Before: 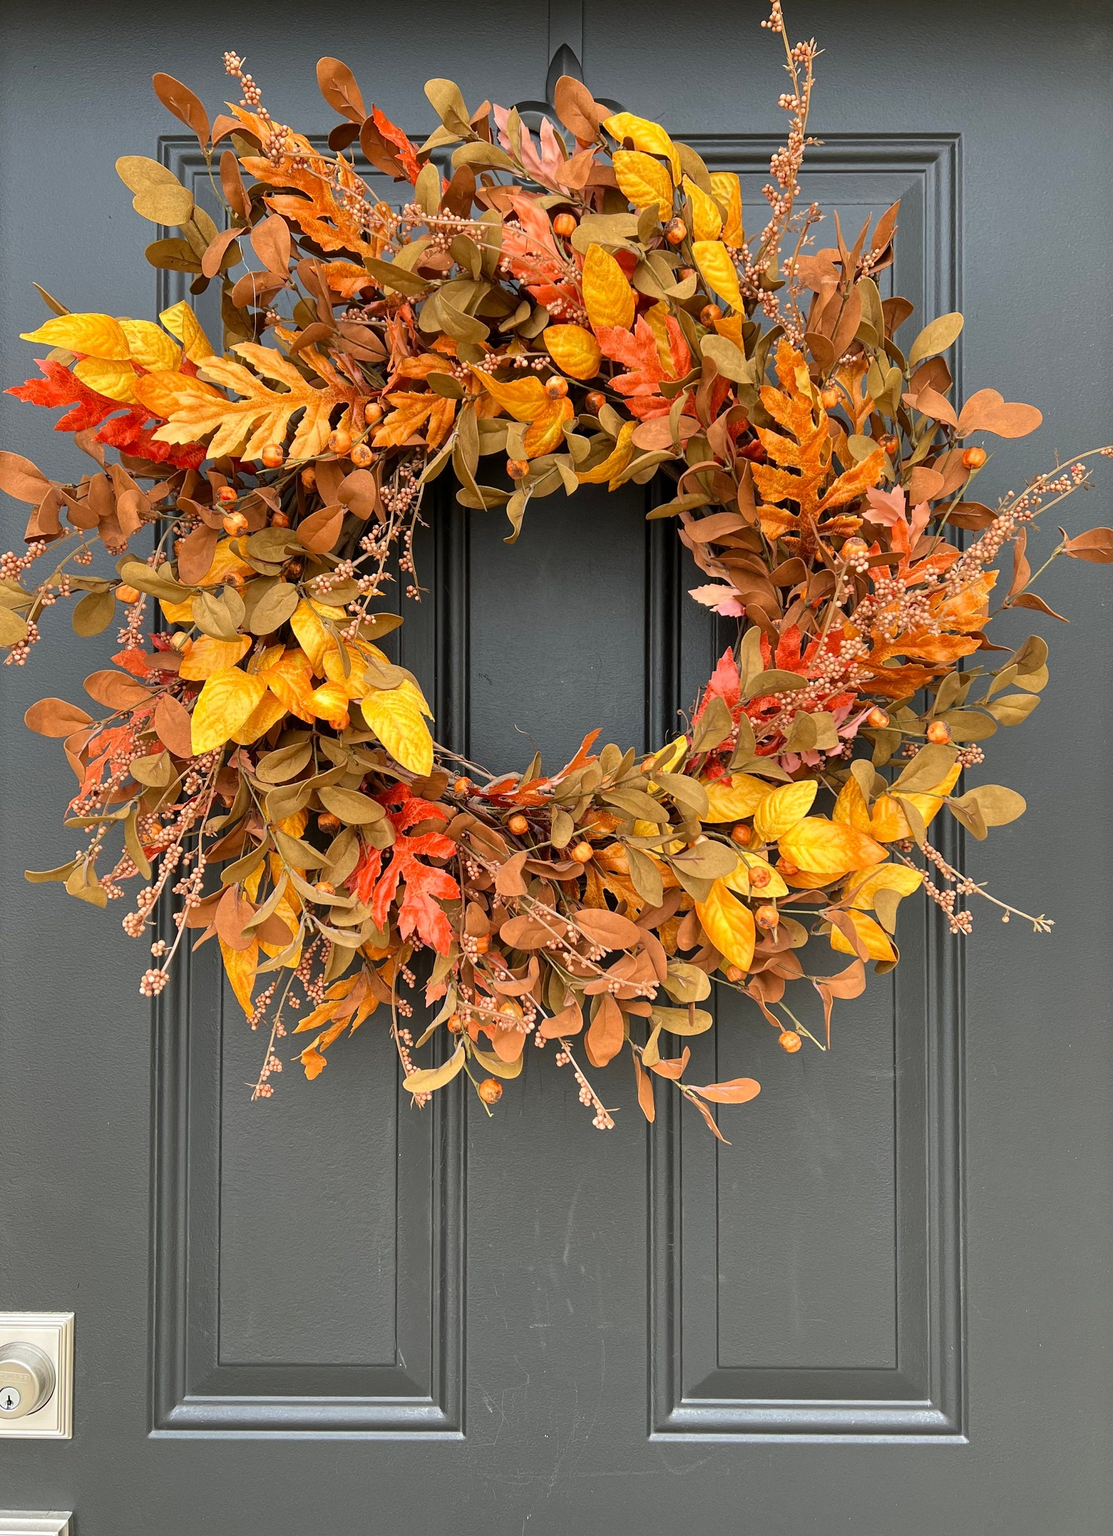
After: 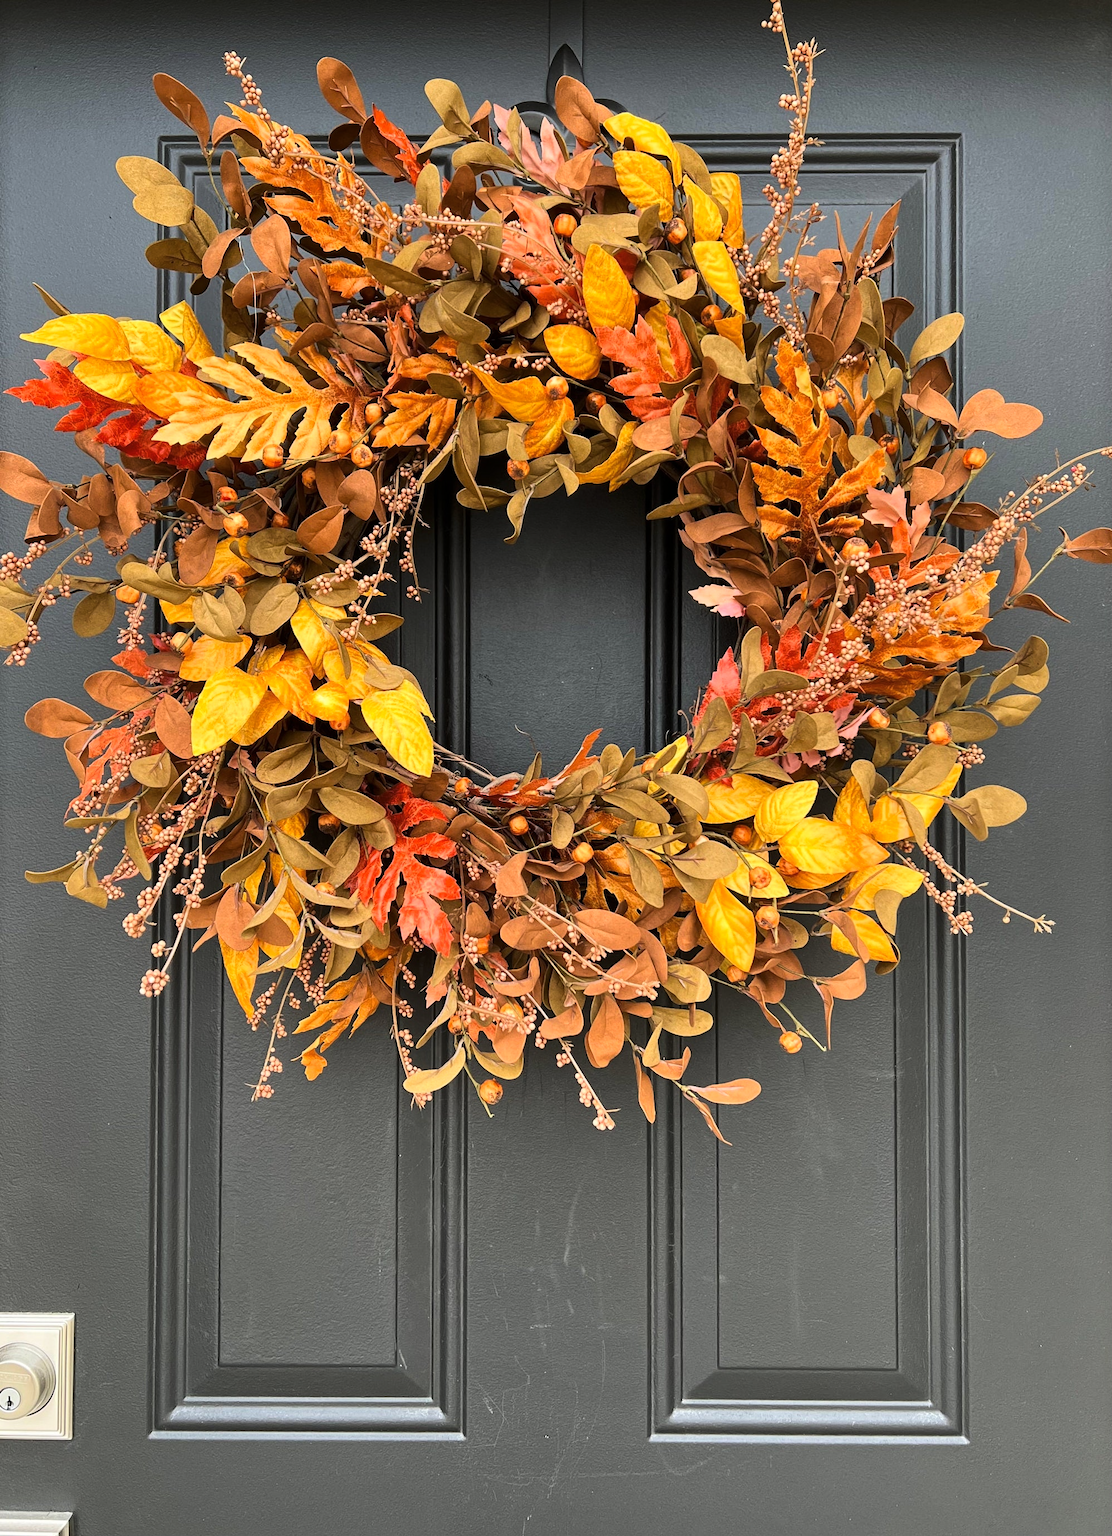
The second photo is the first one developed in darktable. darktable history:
tone curve: curves: ch0 [(0, 0) (0.055, 0.031) (0.282, 0.215) (0.729, 0.785) (1, 1)], color space Lab, linked channels, preserve colors none
